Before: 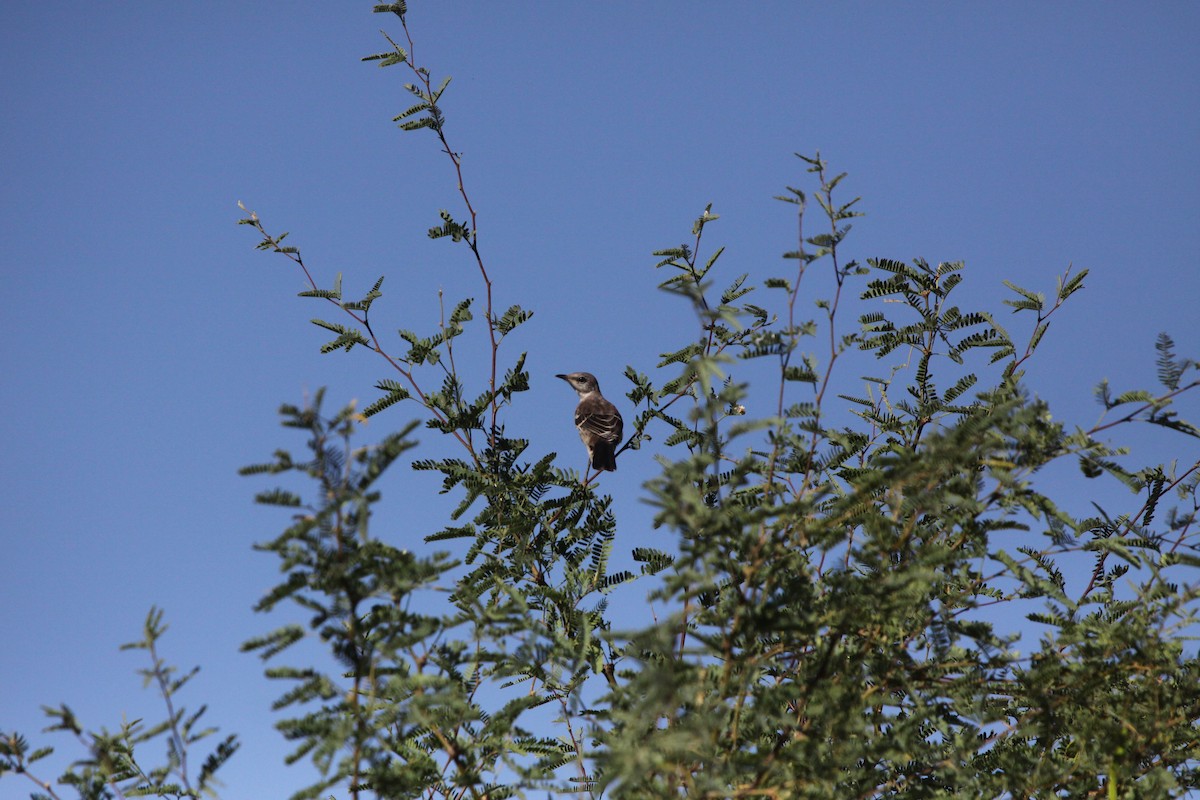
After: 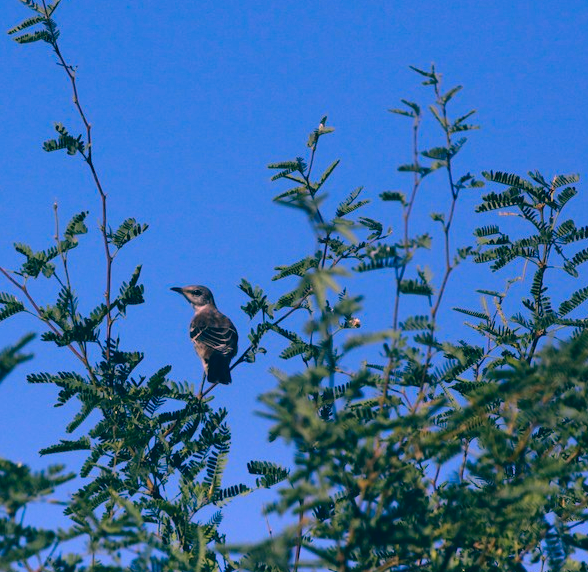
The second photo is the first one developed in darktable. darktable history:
color correction: highlights a* 17.18, highlights b* 0.302, shadows a* -14.59, shadows b* -14.77, saturation 1.49
crop: left 32.145%, top 10.986%, right 18.793%, bottom 17.457%
